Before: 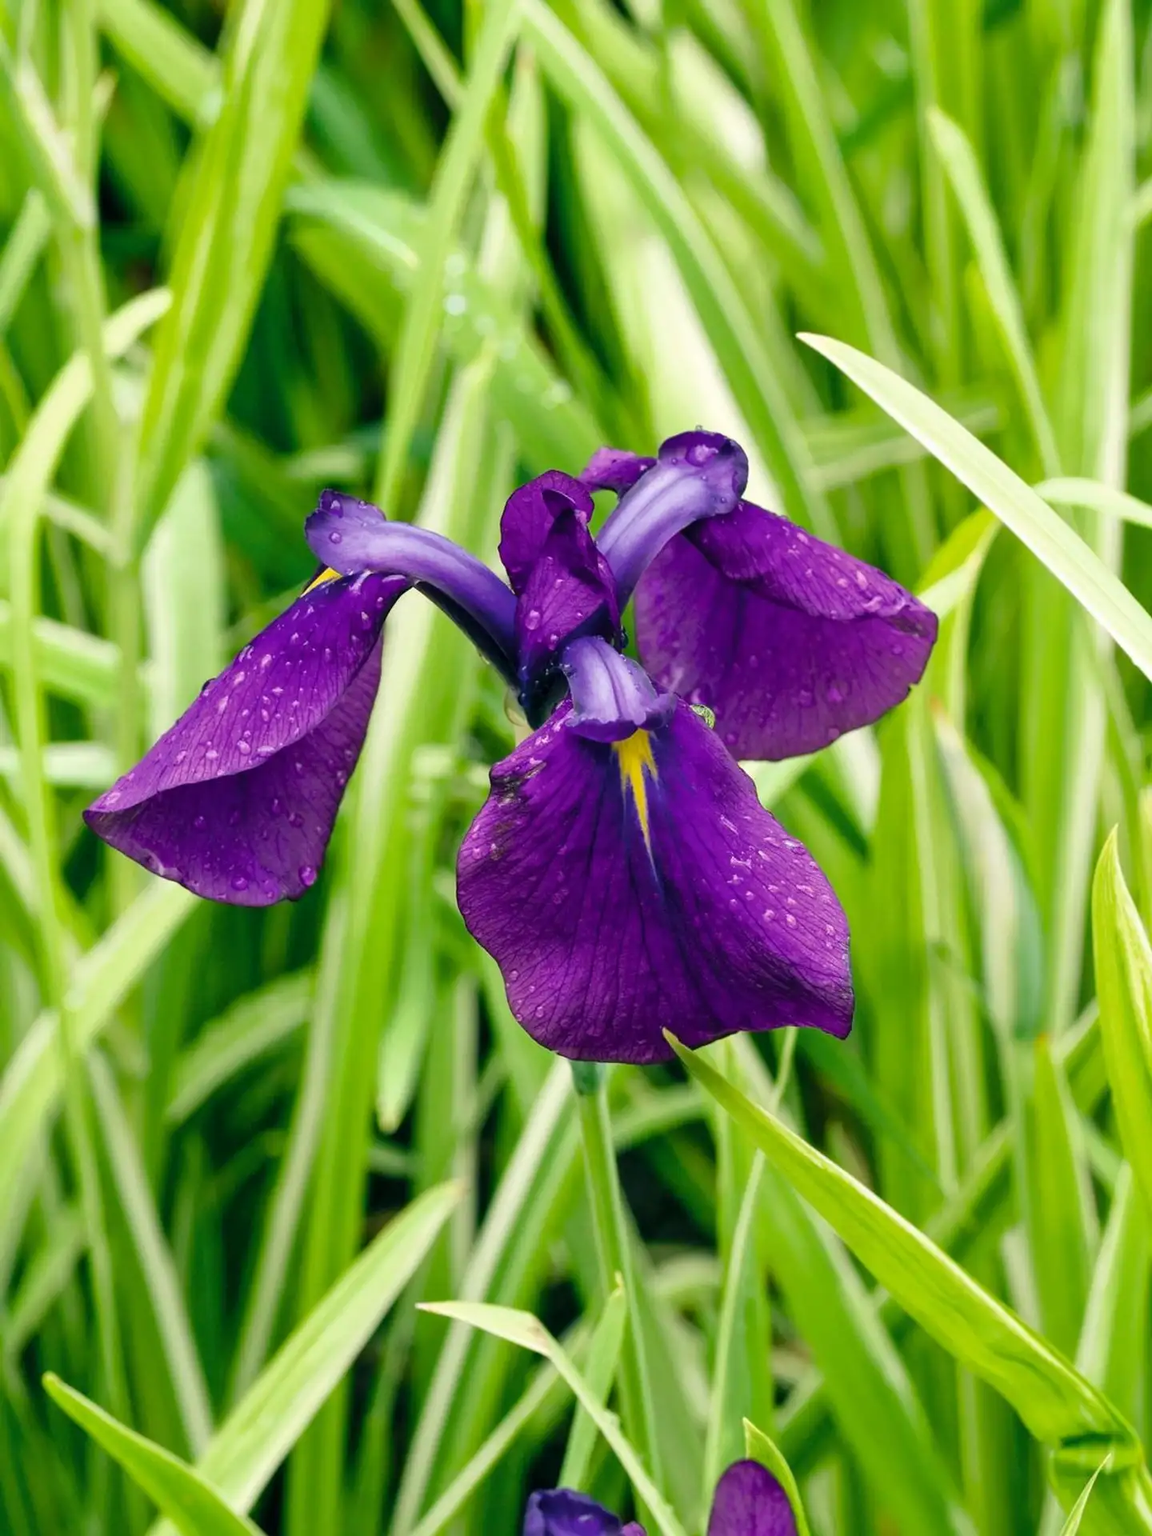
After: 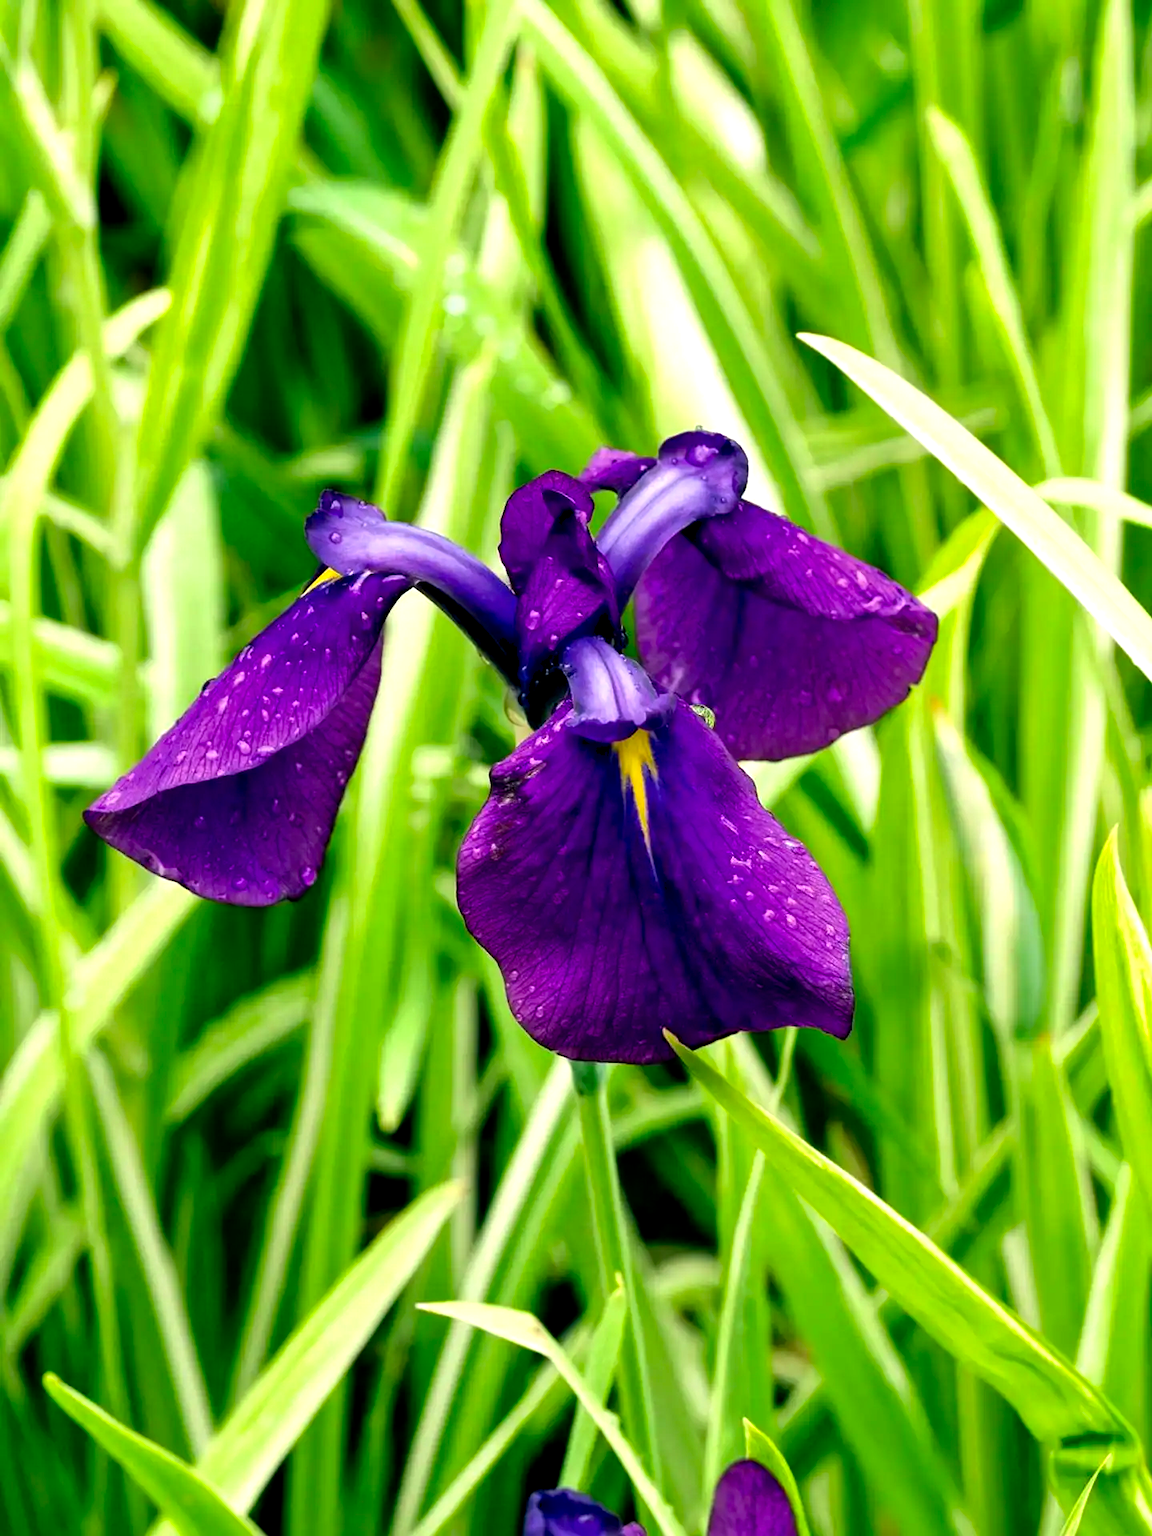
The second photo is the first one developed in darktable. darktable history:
levels: levels [0, 0.498, 1]
color balance: lift [0.991, 1, 1, 1], gamma [0.996, 1, 1, 1], input saturation 98.52%, contrast 20.34%, output saturation 103.72%
rotate and perspective: crop left 0, crop top 0
